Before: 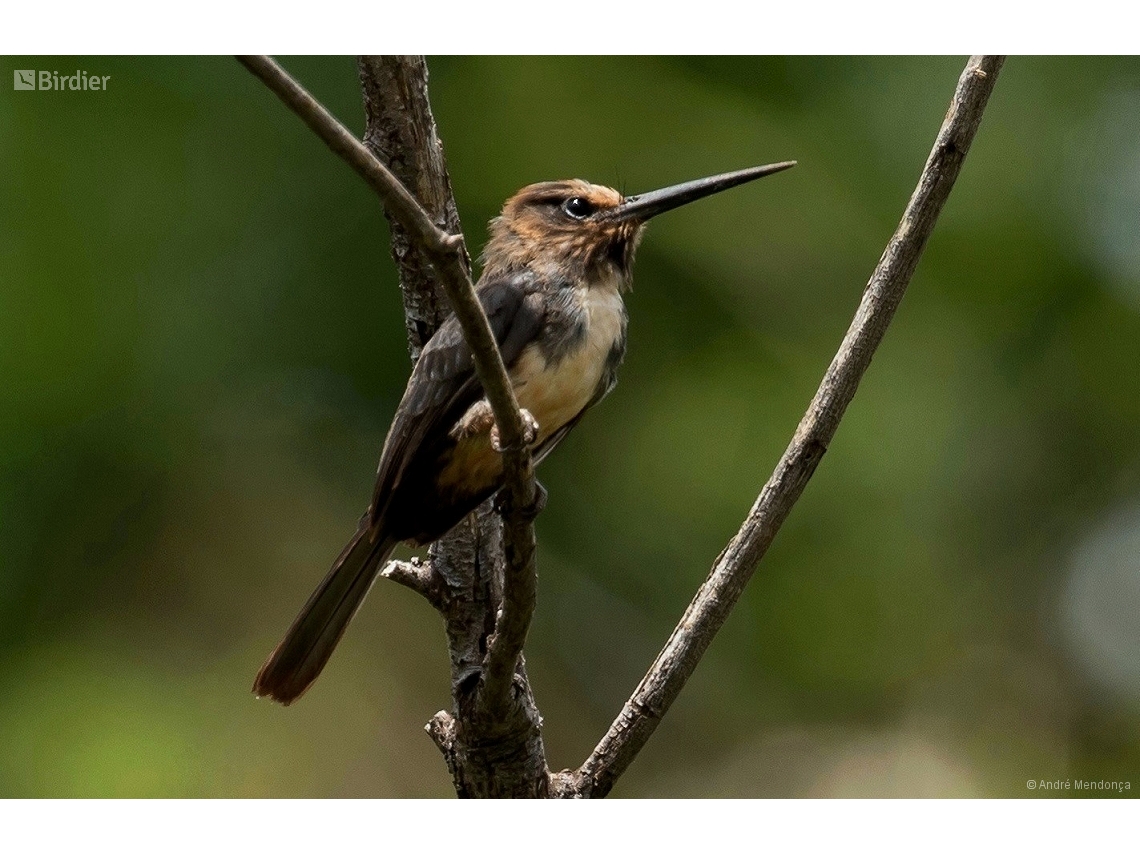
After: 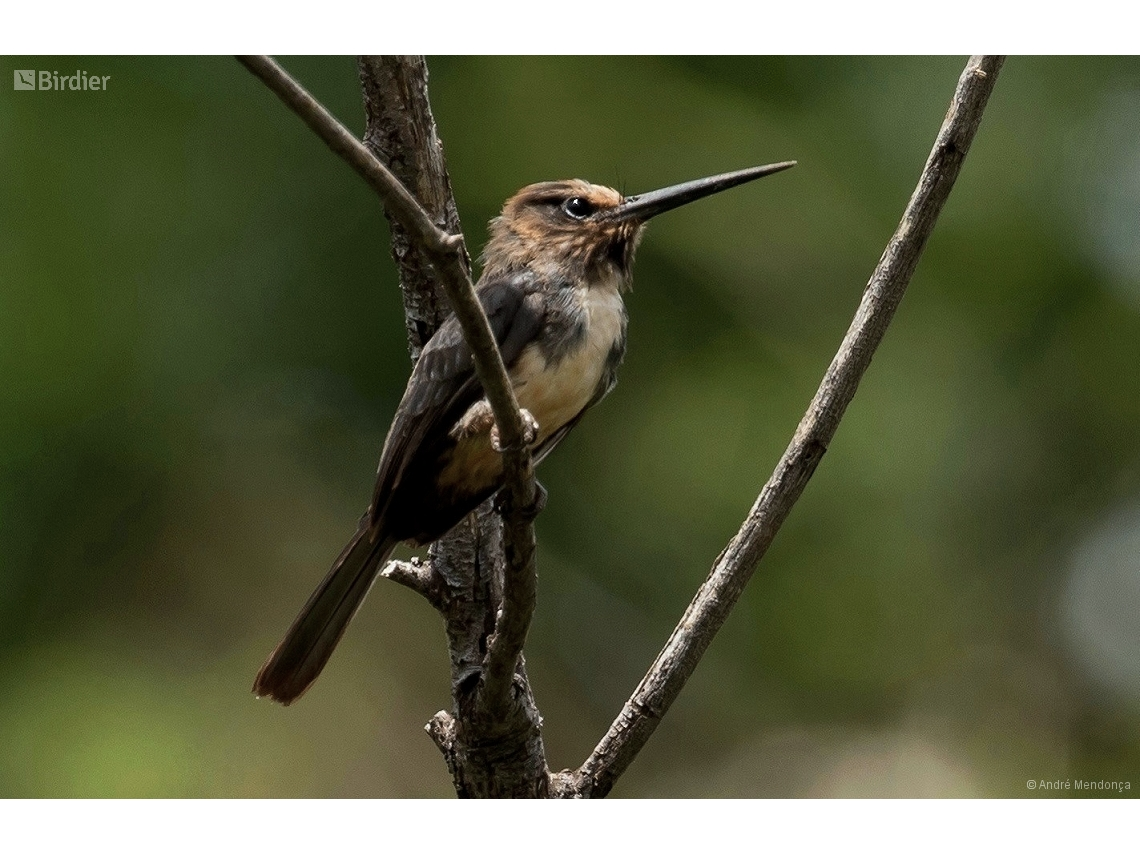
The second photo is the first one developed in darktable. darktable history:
contrast brightness saturation: saturation -0.165
